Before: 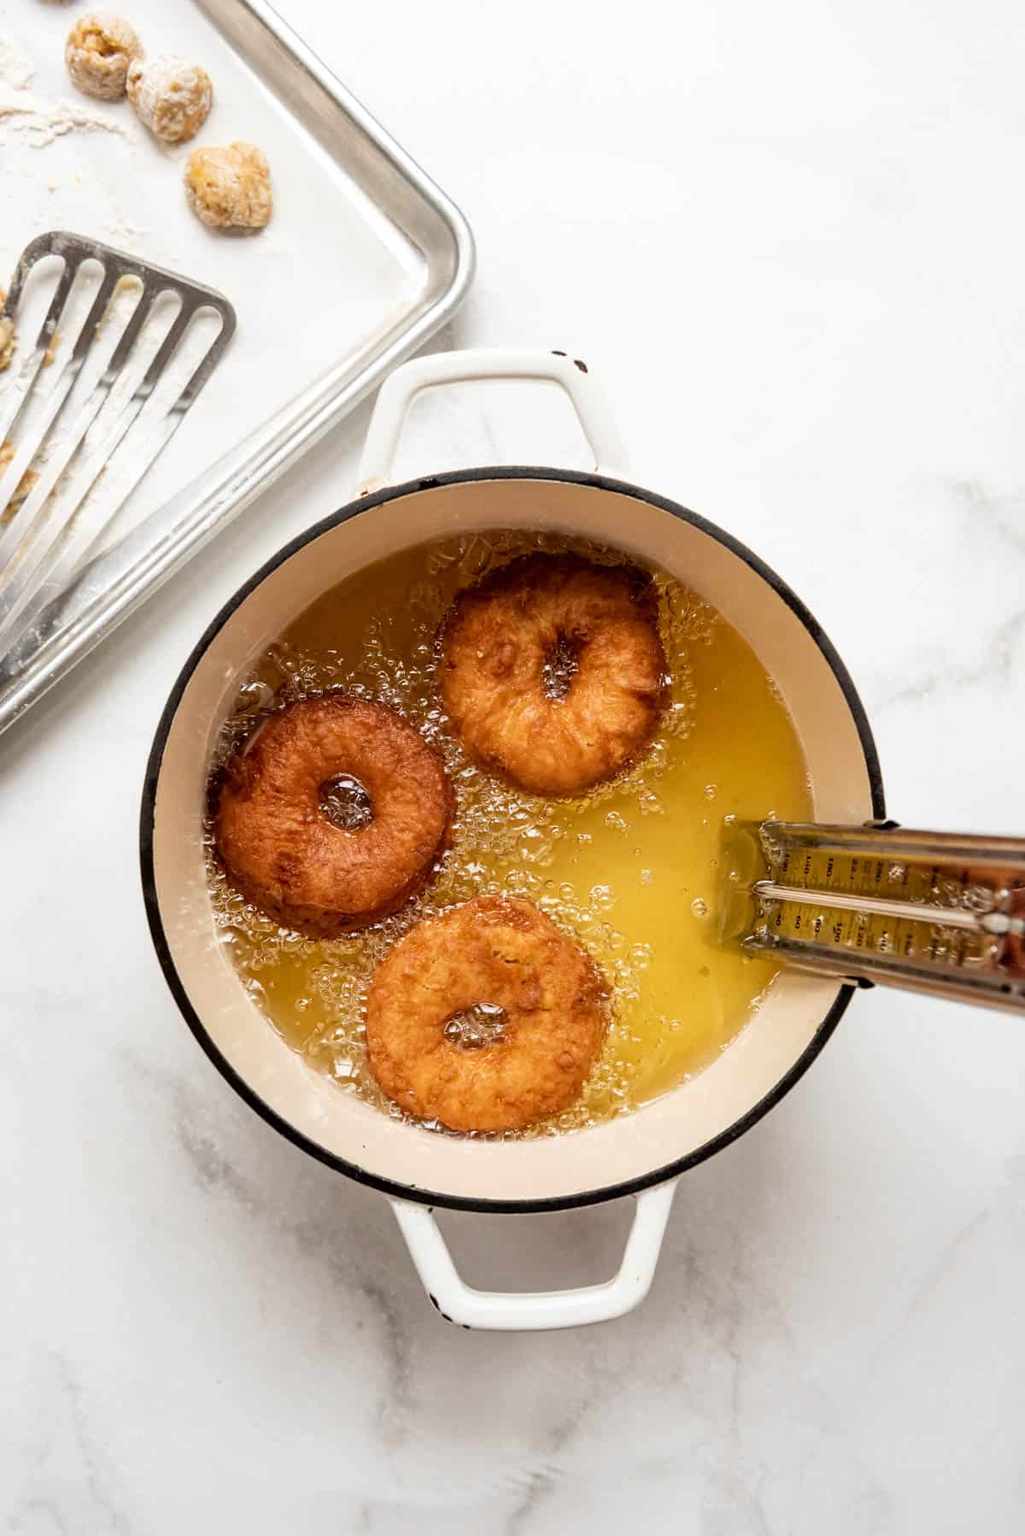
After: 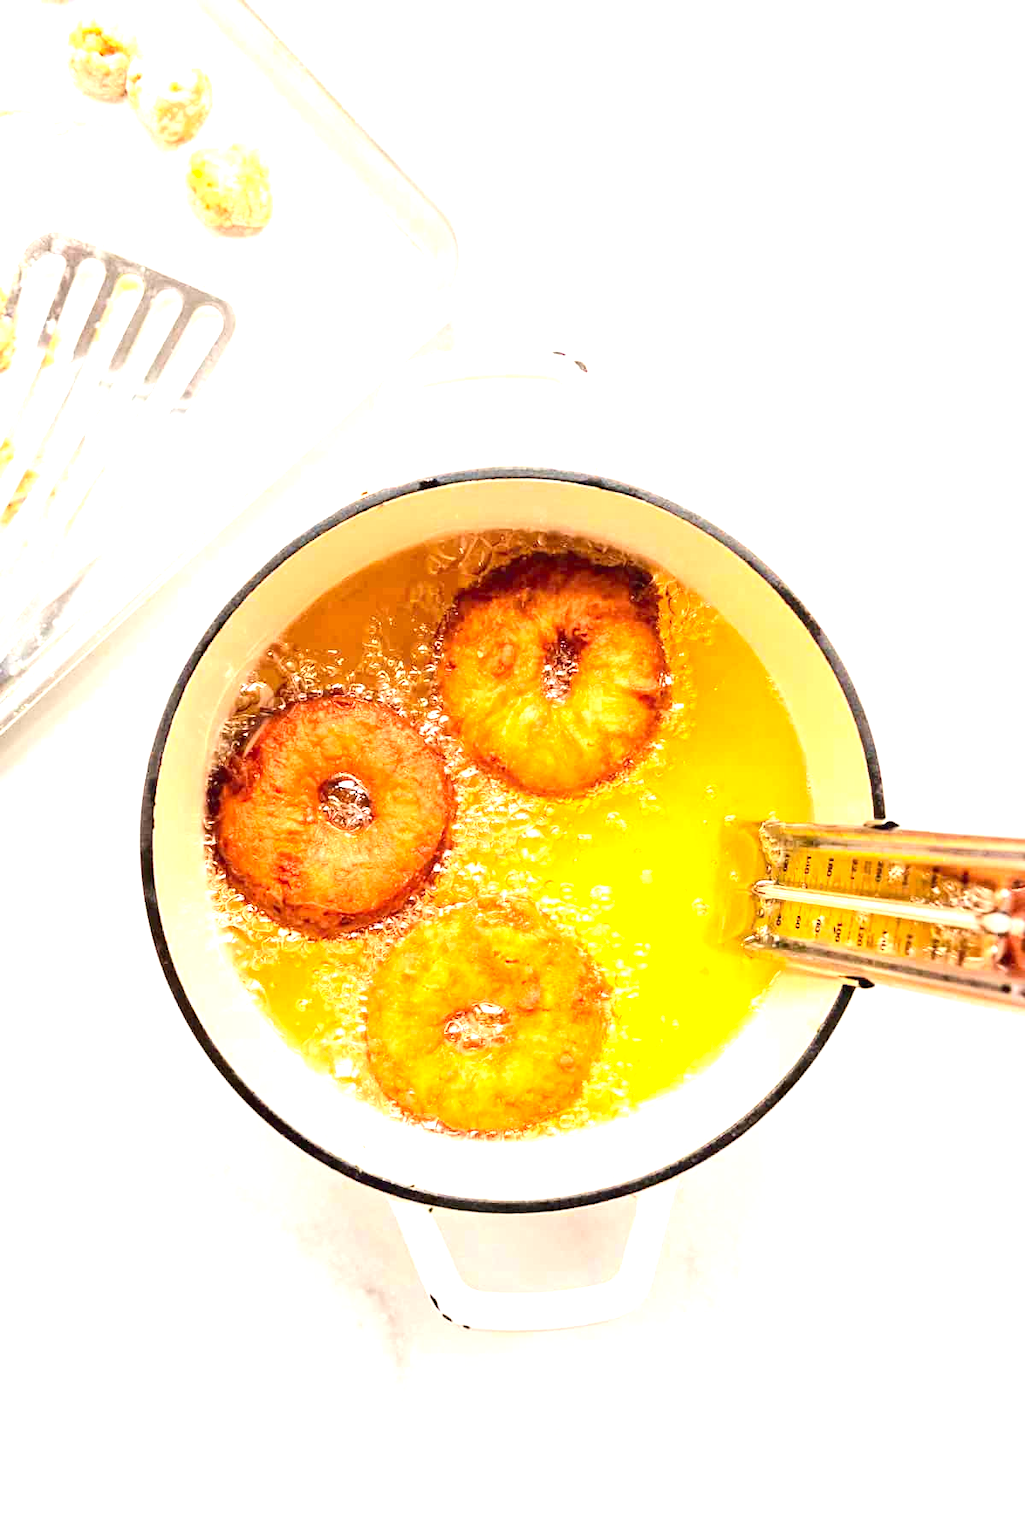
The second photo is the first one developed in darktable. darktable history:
contrast brightness saturation: contrast 0.201, brightness 0.169, saturation 0.217
exposure: black level correction 0, exposure 1.887 EV, compensate exposure bias true, compensate highlight preservation false
tone equalizer: edges refinement/feathering 500, mask exposure compensation -1.57 EV, preserve details no
